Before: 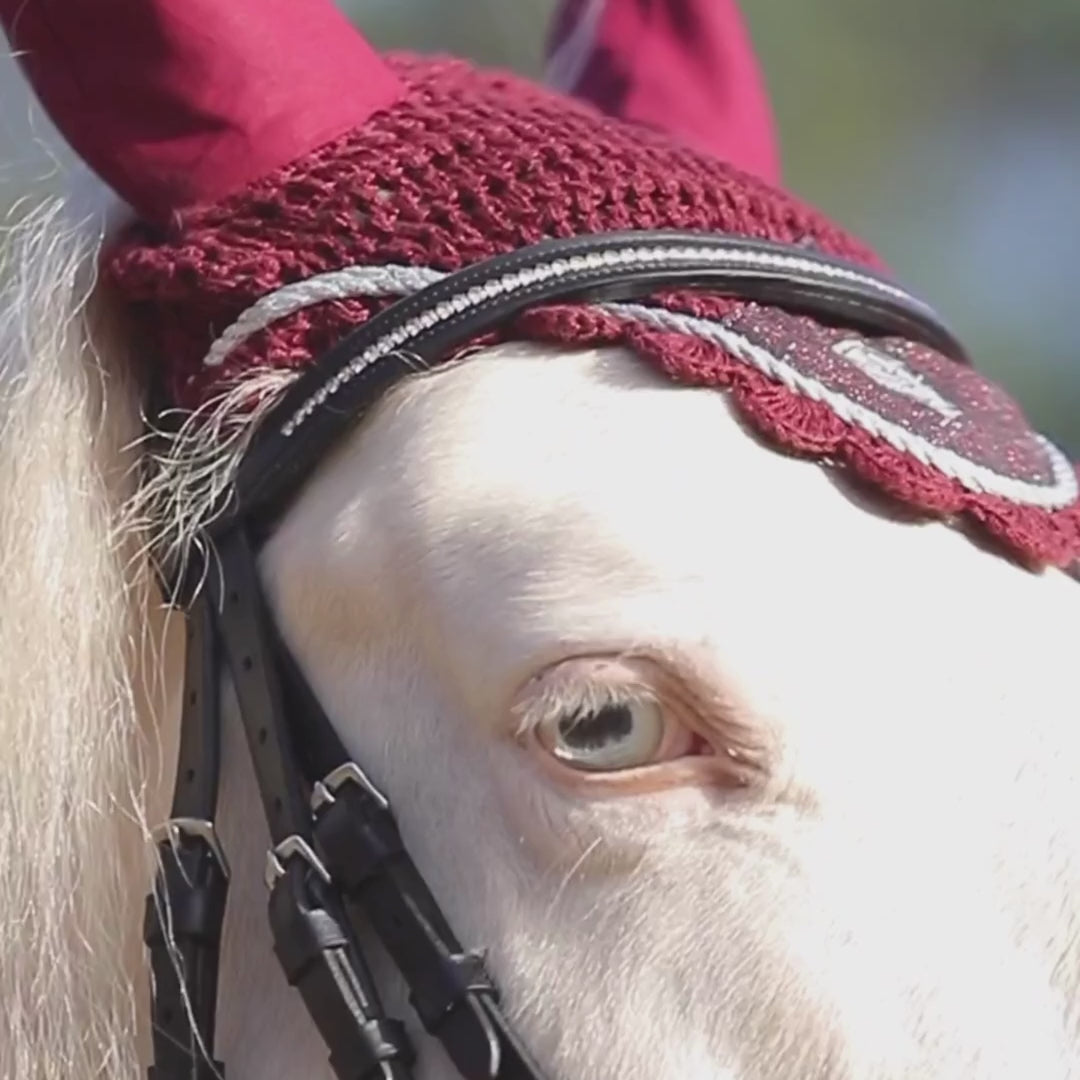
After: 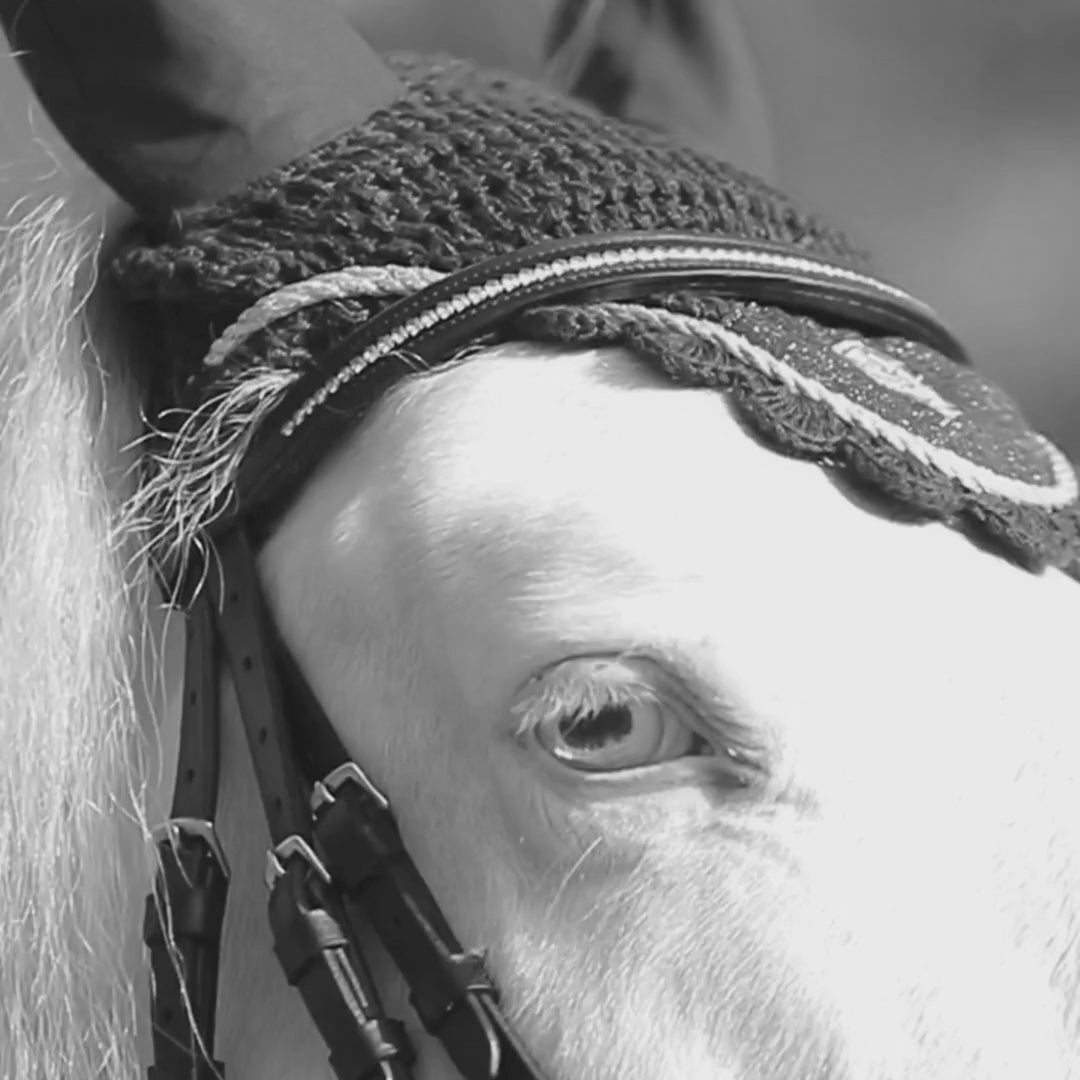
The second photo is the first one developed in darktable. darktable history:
monochrome: size 1
base curve: curves: ch0 [(0, 0) (0.989, 0.992)], preserve colors none
